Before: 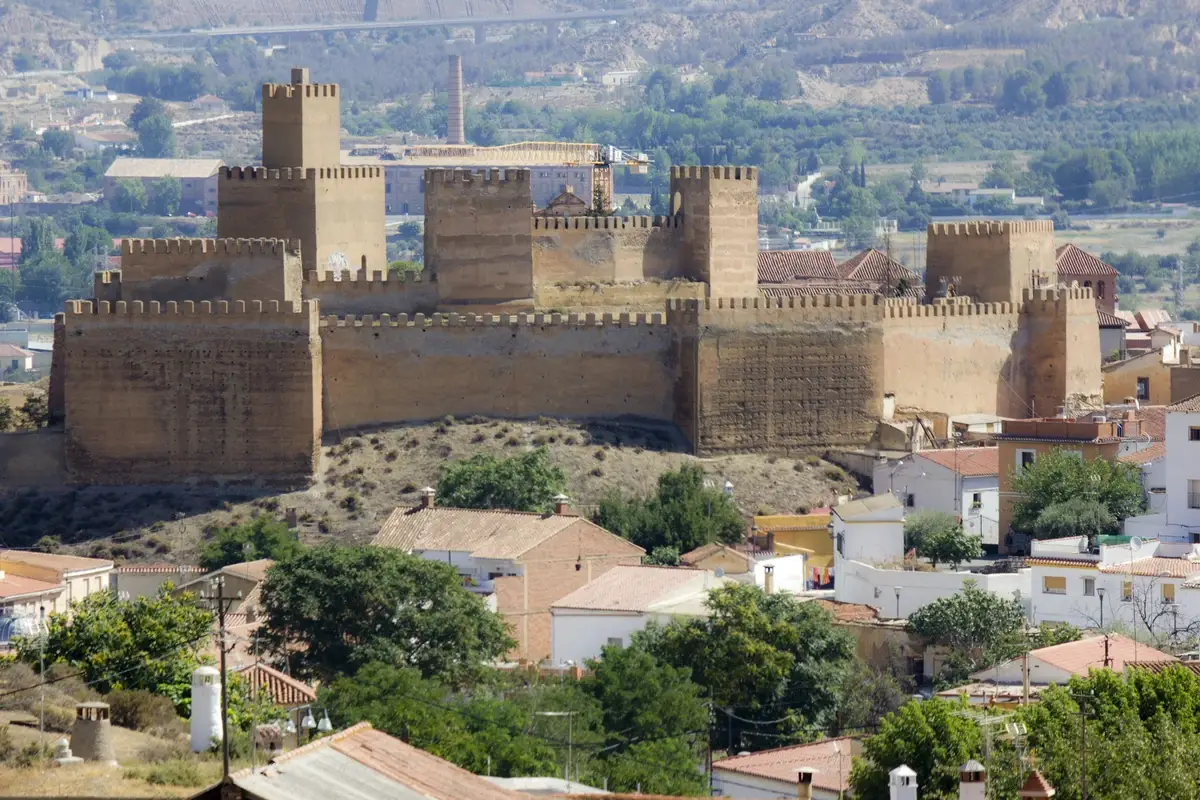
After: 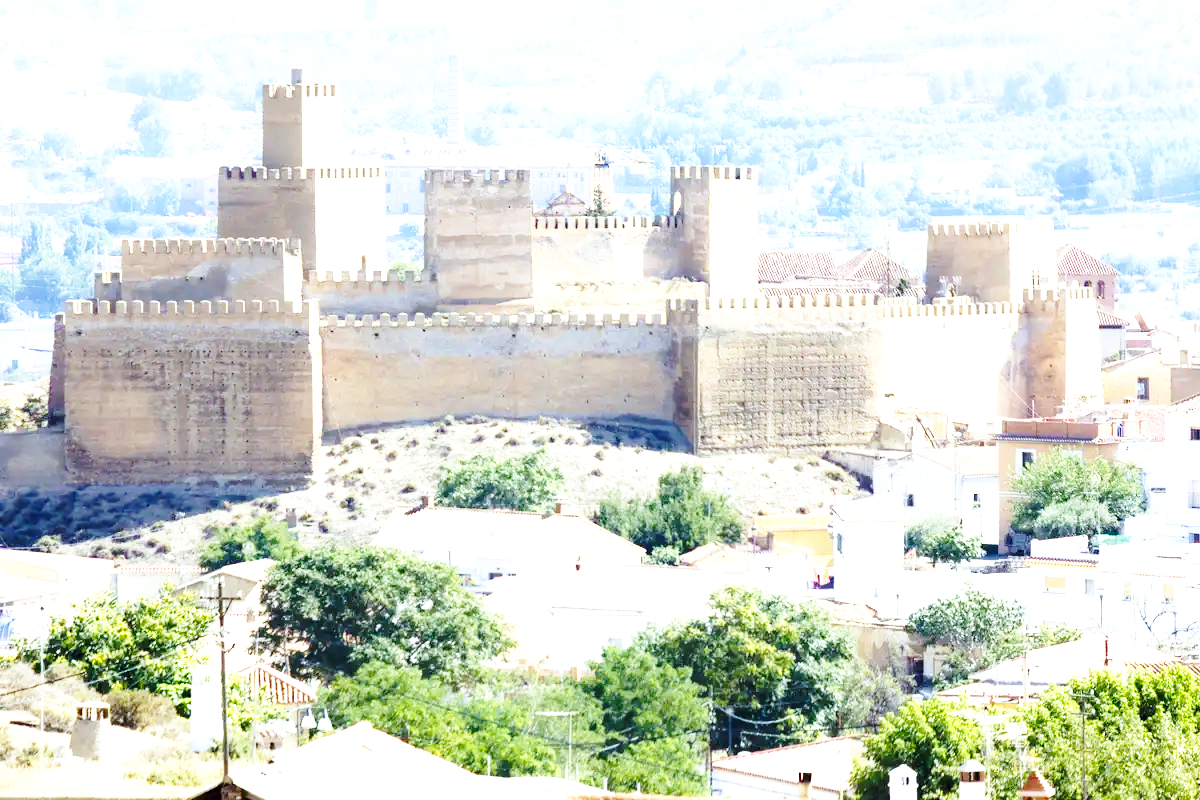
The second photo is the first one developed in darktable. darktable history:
white balance: red 0.925, blue 1.046
base curve: curves: ch0 [(0, 0) (0.032, 0.037) (0.105, 0.228) (0.435, 0.76) (0.856, 0.983) (1, 1)], preserve colors none
exposure: black level correction 0.001, exposure 1.735 EV, compensate highlight preservation false
